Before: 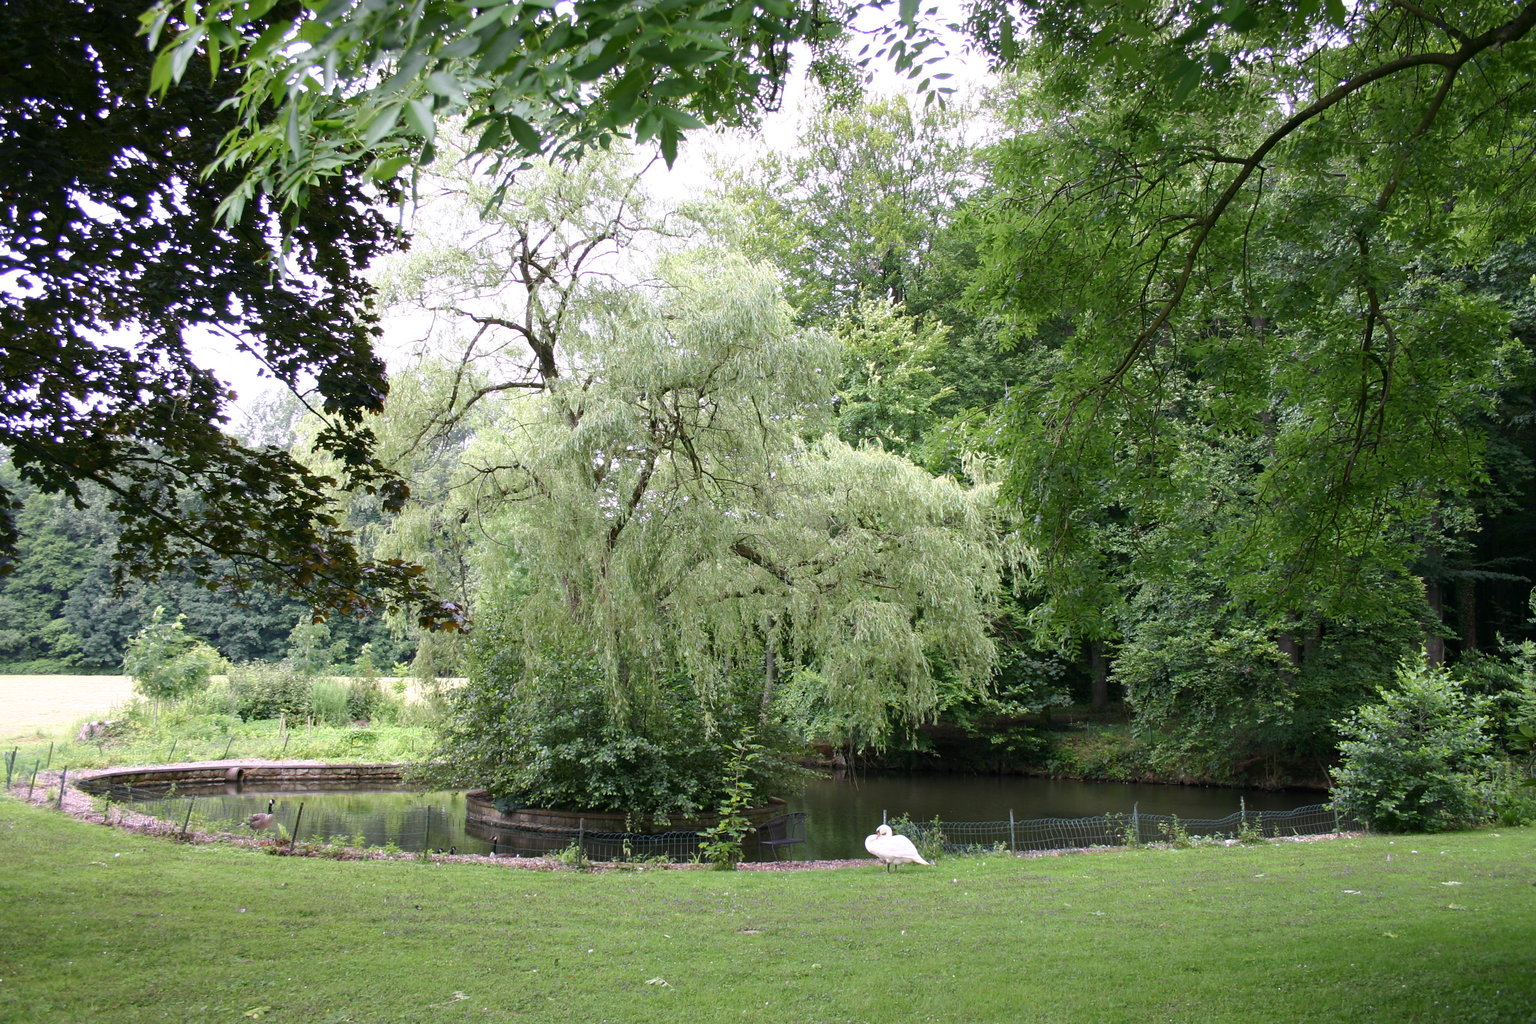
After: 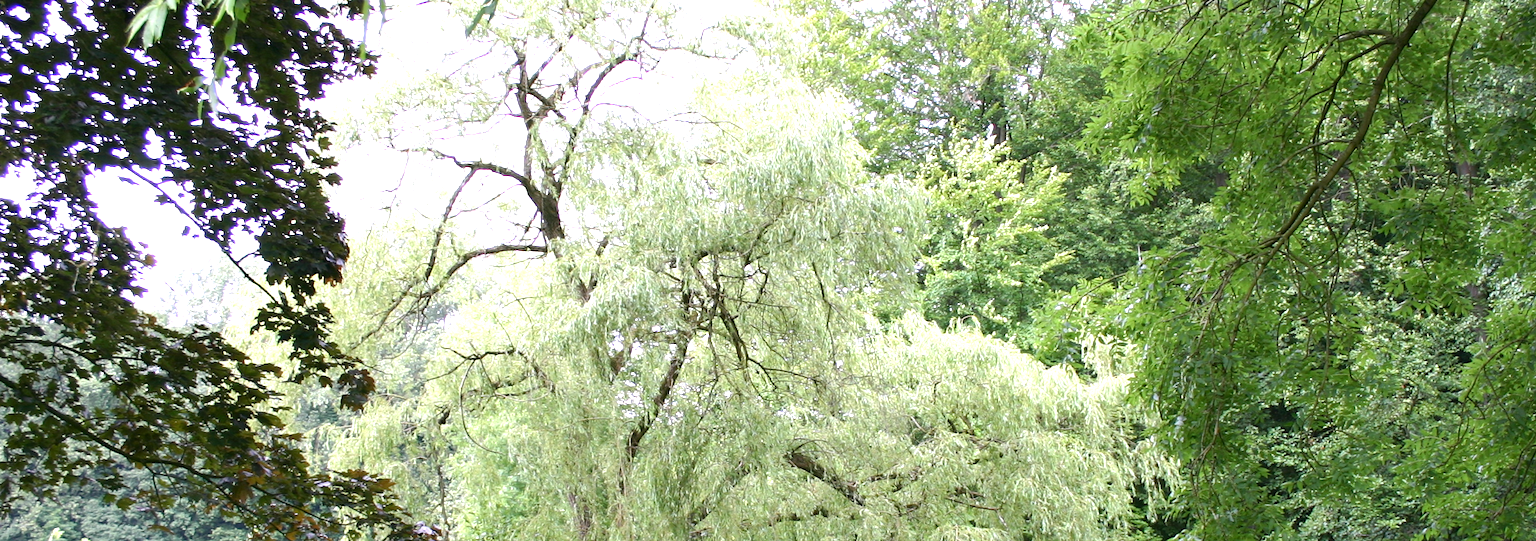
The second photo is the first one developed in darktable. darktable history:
crop: left 7.036%, top 18.398%, right 14.379%, bottom 40.043%
rotate and perspective: rotation 0.192°, lens shift (horizontal) -0.015, crop left 0.005, crop right 0.996, crop top 0.006, crop bottom 0.99
exposure: exposure 0.781 EV, compensate highlight preservation false
